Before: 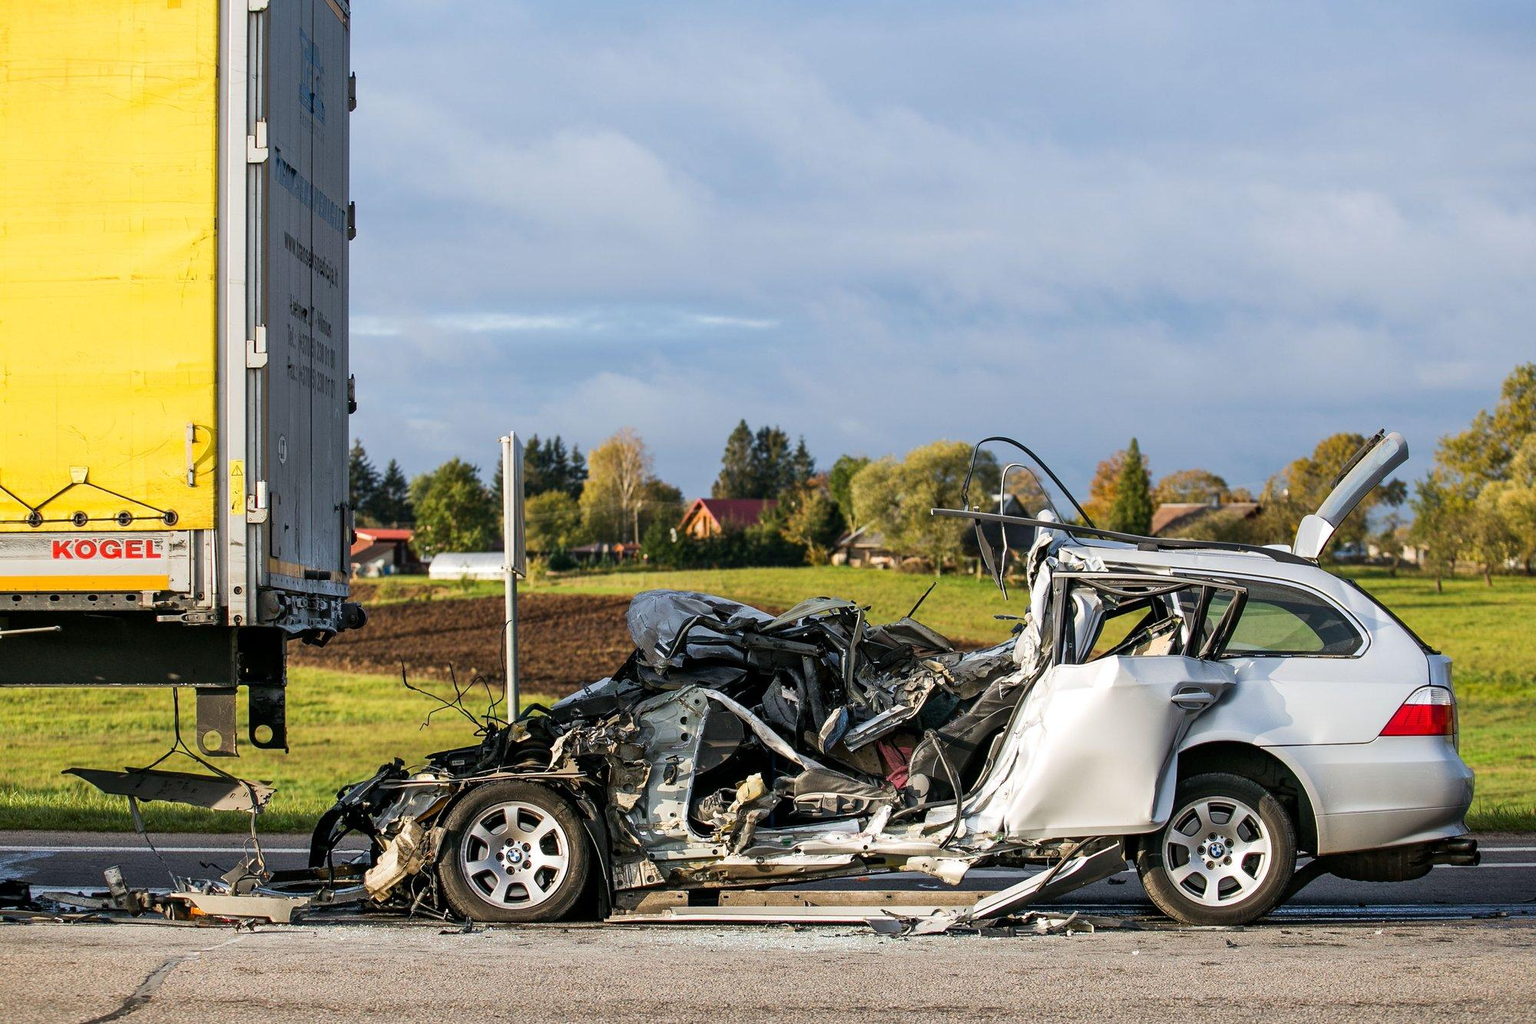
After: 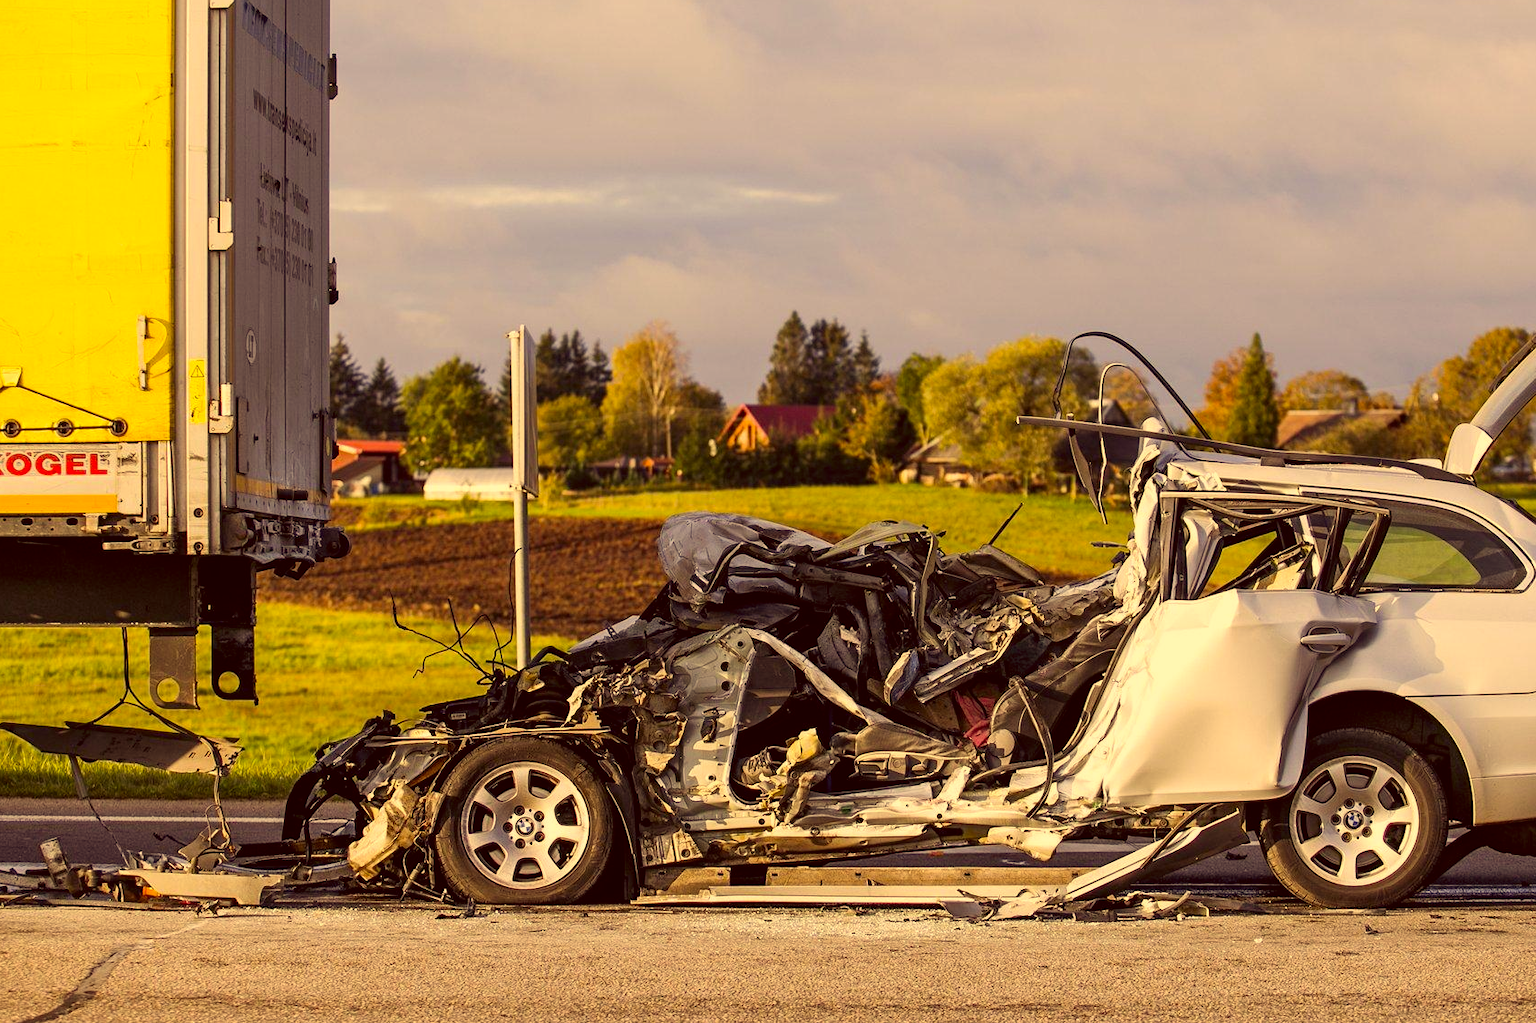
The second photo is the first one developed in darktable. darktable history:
crop and rotate: left 4.571%, top 15.267%, right 10.703%
color correction: highlights a* 10.01, highlights b* 39.34, shadows a* 14.49, shadows b* 3.41
